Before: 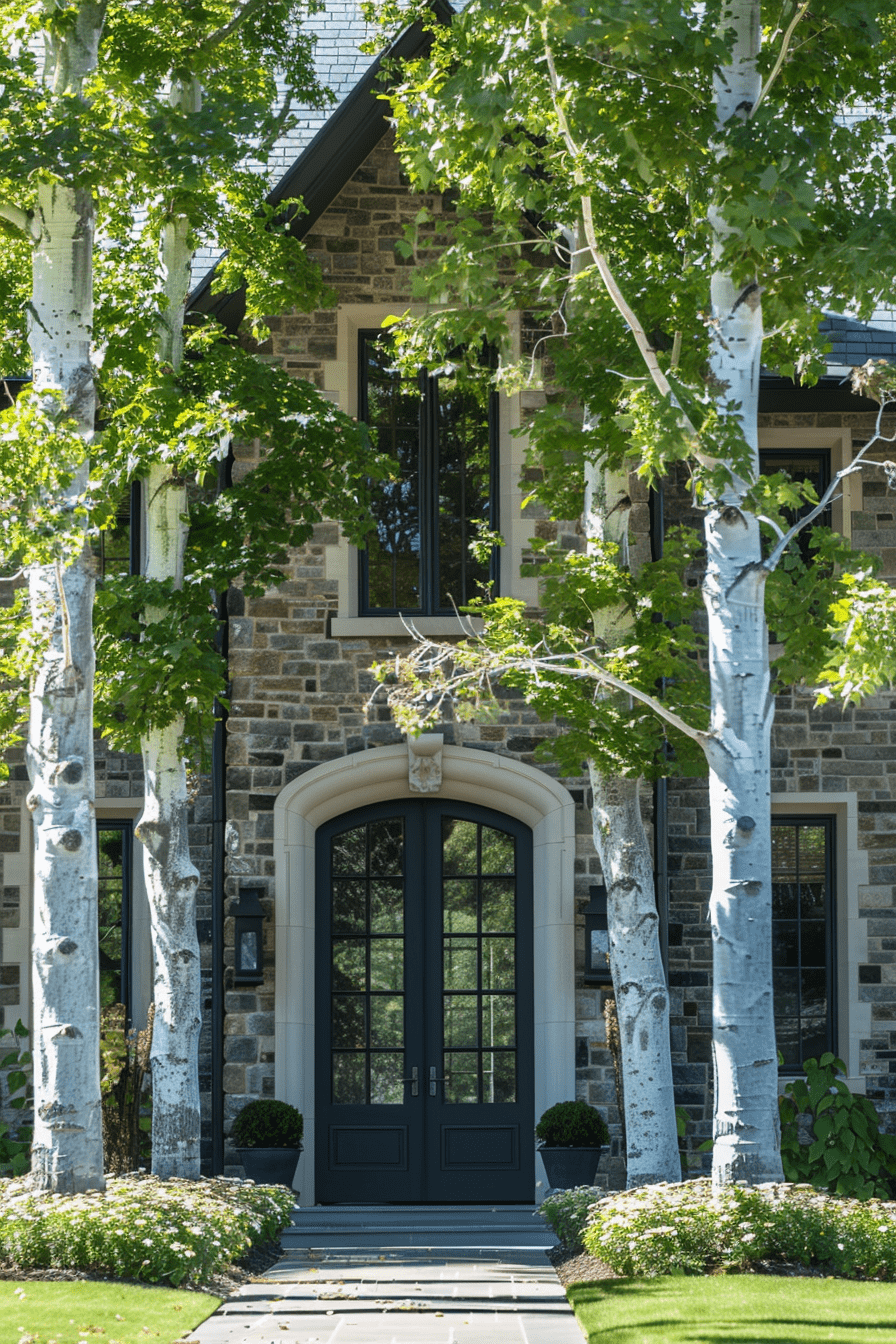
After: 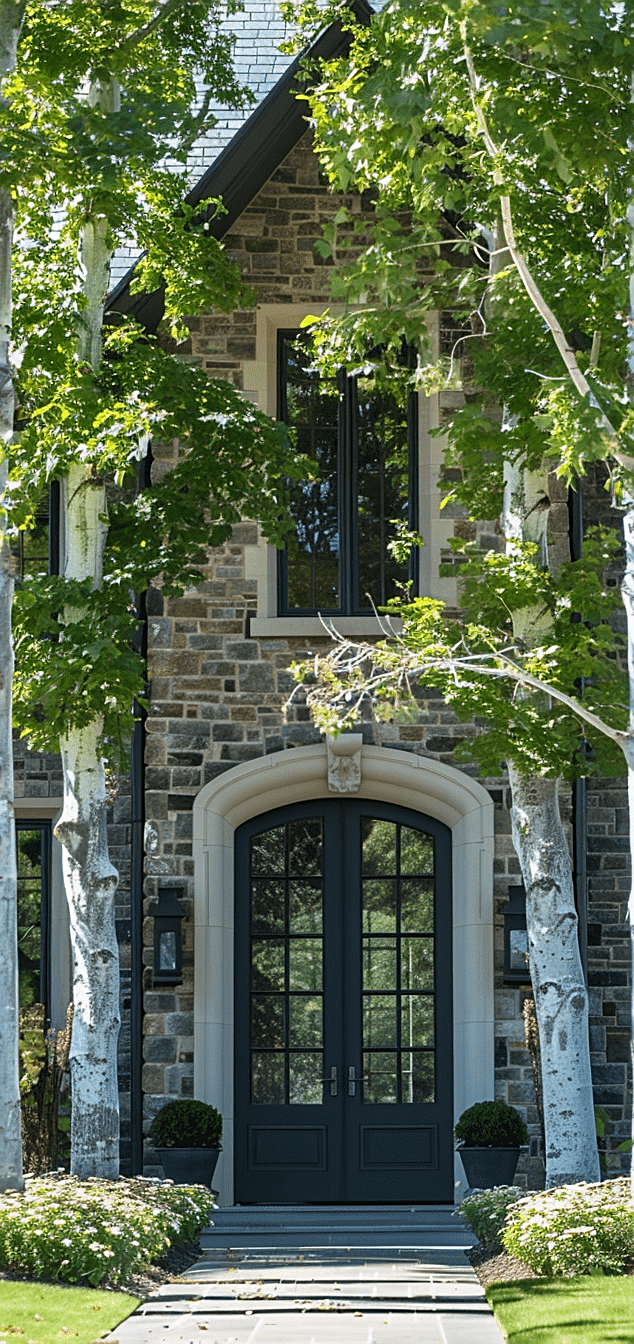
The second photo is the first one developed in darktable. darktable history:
crop and rotate: left 9.061%, right 20.142%
sharpen: on, module defaults
